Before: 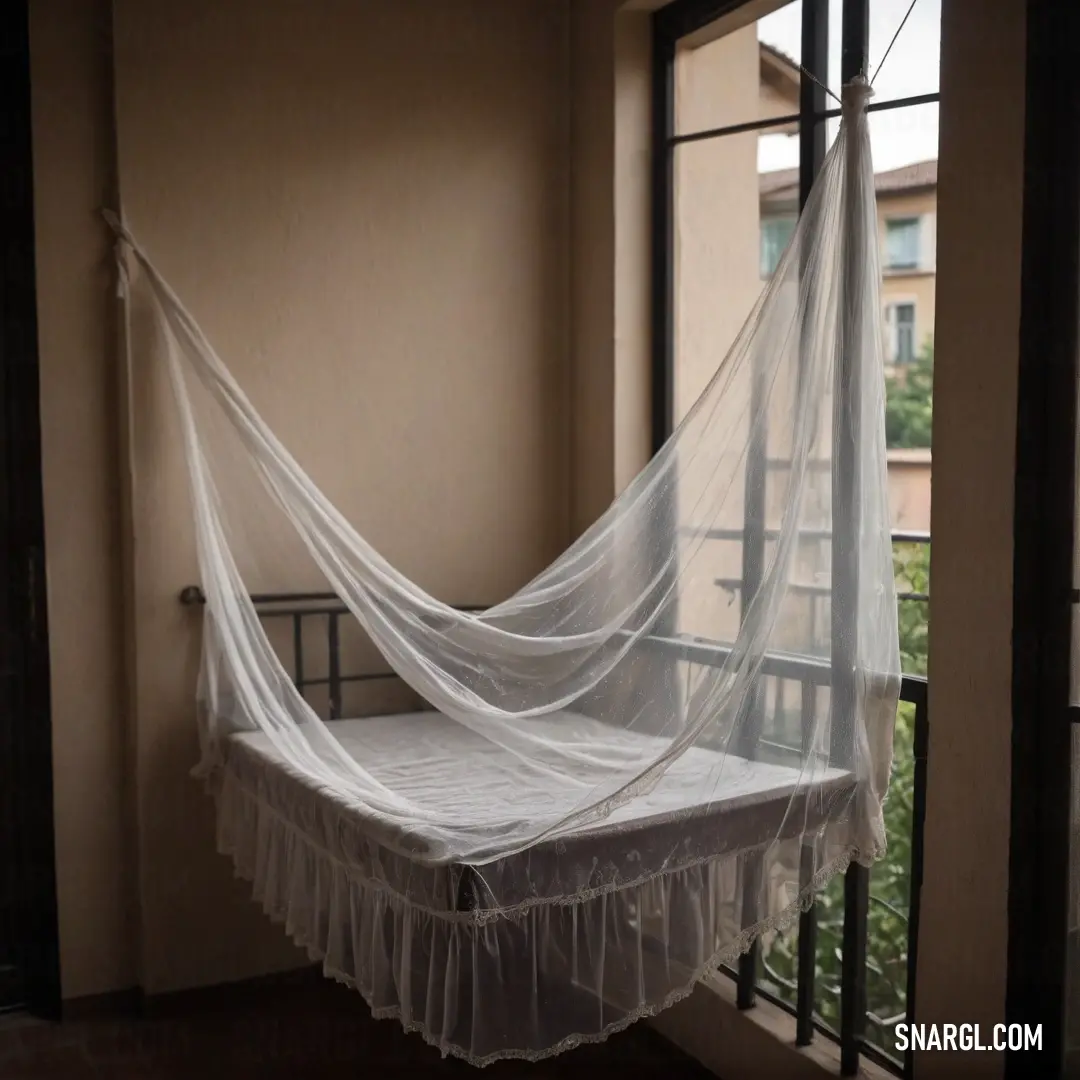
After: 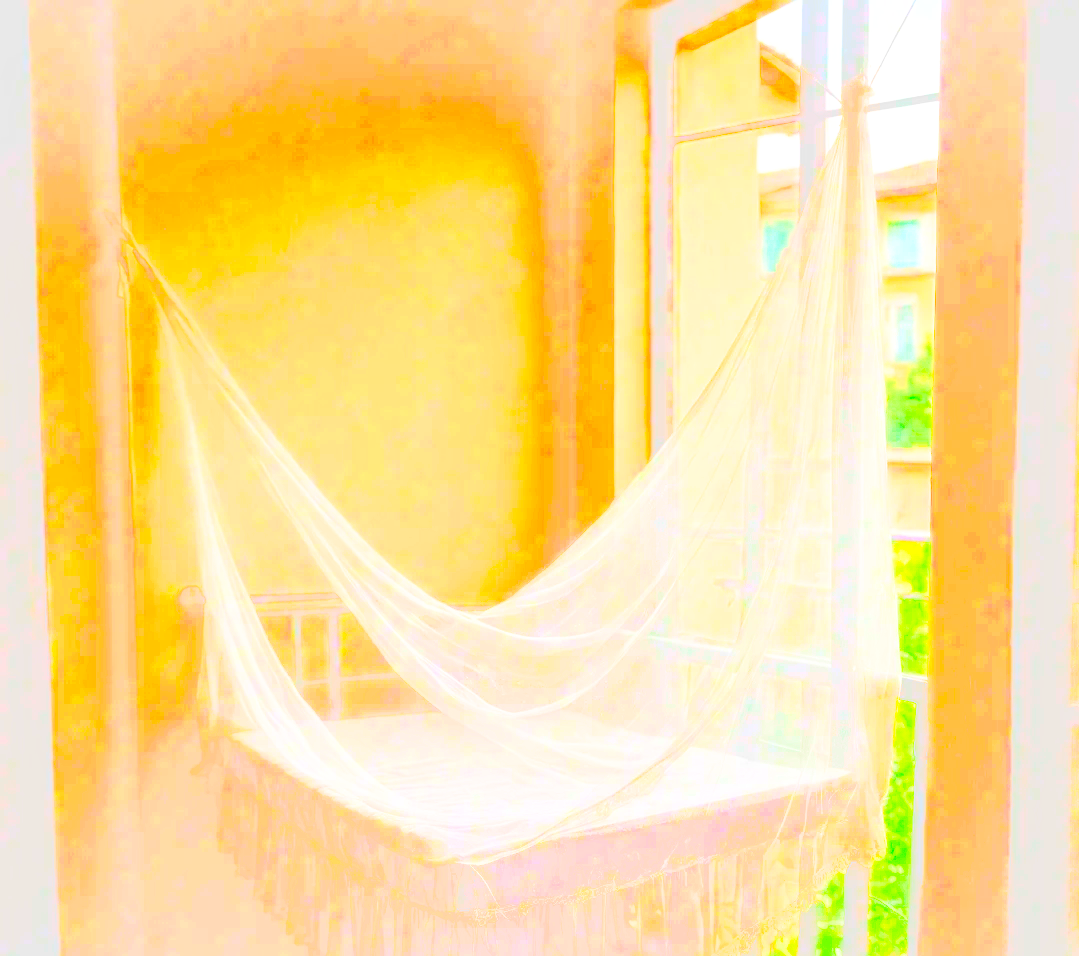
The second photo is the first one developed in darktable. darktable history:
crop and rotate: top 0%, bottom 11.427%
levels: mode automatic, levels [0.514, 0.759, 1]
local contrast: mode bilateral grid, contrast 20, coarseness 49, detail 119%, midtone range 0.2
base curve: curves: ch0 [(0, 0) (0.036, 0.037) (0.121, 0.228) (0.46, 0.76) (0.859, 0.983) (1, 1)], preserve colors none
color balance rgb: linear chroma grading › shadows -2.578%, linear chroma grading › highlights -14.056%, linear chroma grading › global chroma -9.555%, linear chroma grading › mid-tones -10.389%, perceptual saturation grading › global saturation 24.87%
sharpen: on, module defaults
contrast brightness saturation: contrast -0.97, brightness -0.176, saturation 0.75
